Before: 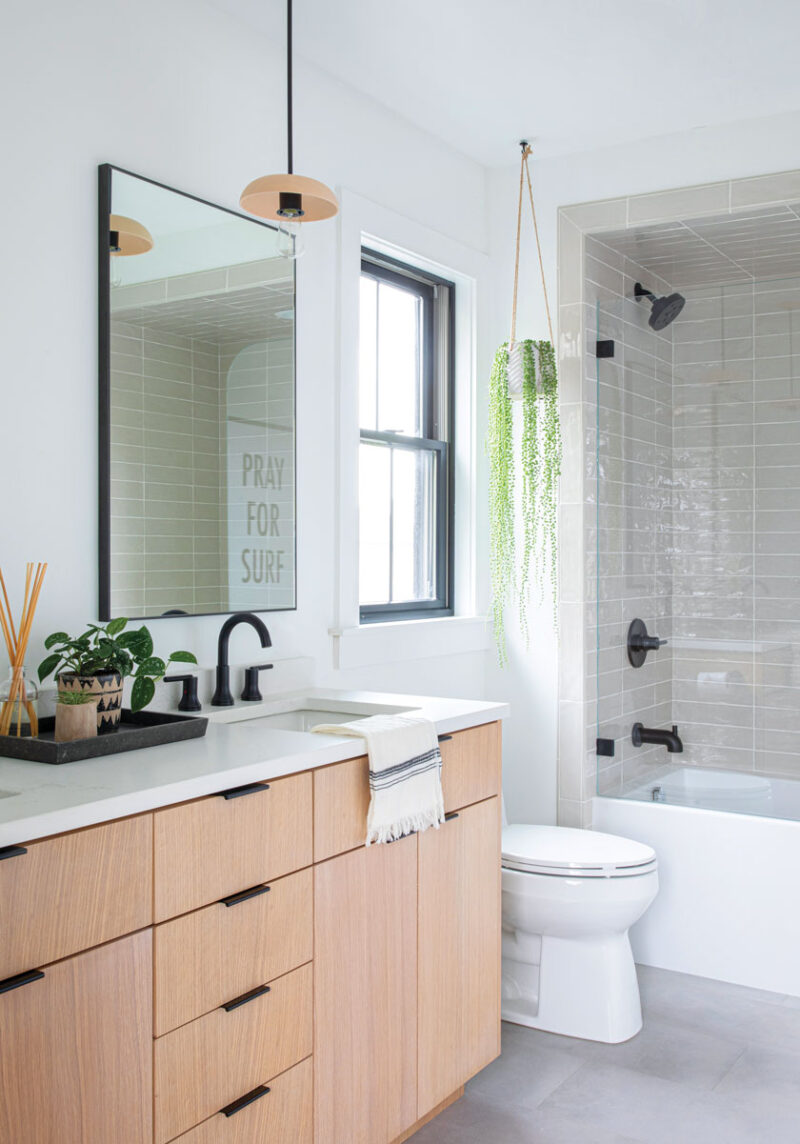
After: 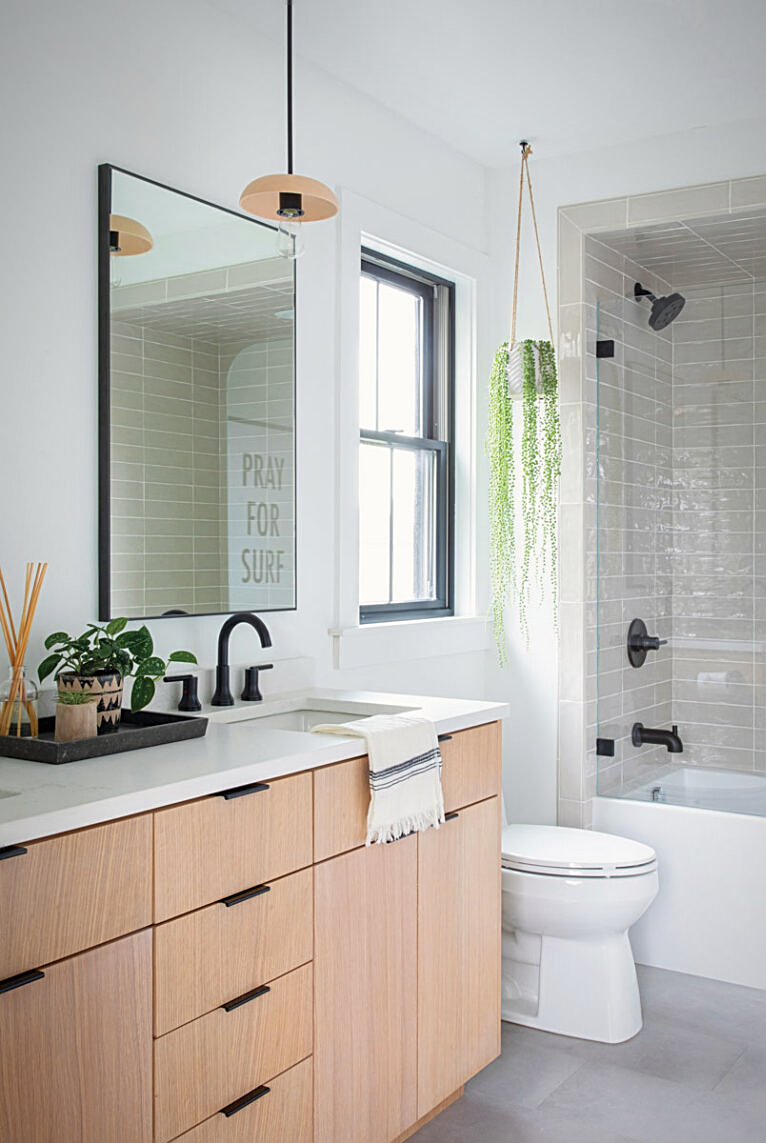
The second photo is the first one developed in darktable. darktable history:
tone equalizer: on, module defaults
crop: right 4.126%, bottom 0.031%
exposure: exposure -0.05 EV
sharpen: on, module defaults
color calibration: x 0.342, y 0.356, temperature 5122 K
vignetting: fall-off start 80.87%, fall-off radius 61.59%, brightness -0.384, saturation 0.007, center (0, 0.007), automatic ratio true, width/height ratio 1.418
